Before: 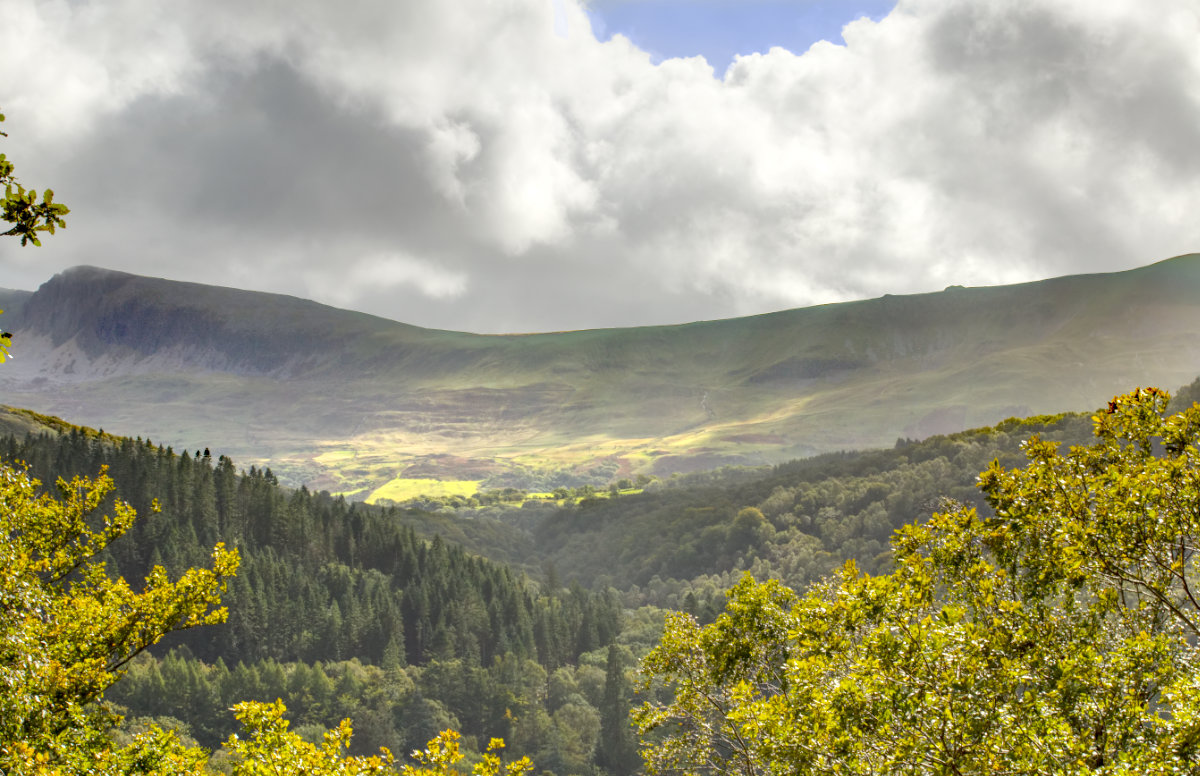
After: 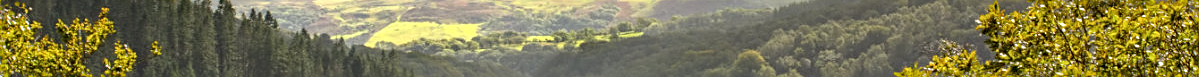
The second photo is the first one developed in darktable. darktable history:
crop and rotate: top 59.084%, bottom 30.916%
sharpen: on, module defaults
